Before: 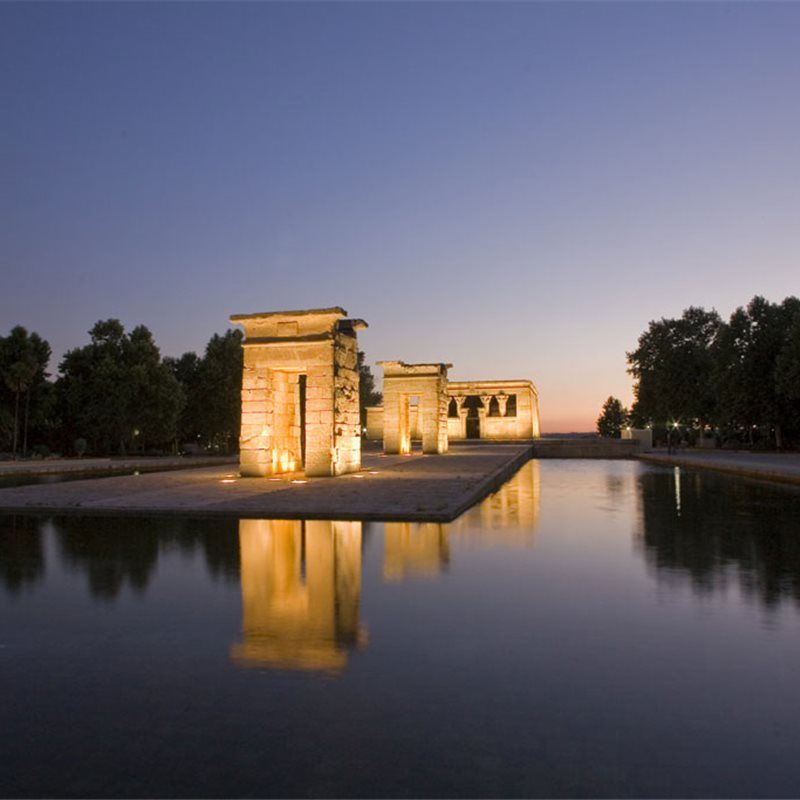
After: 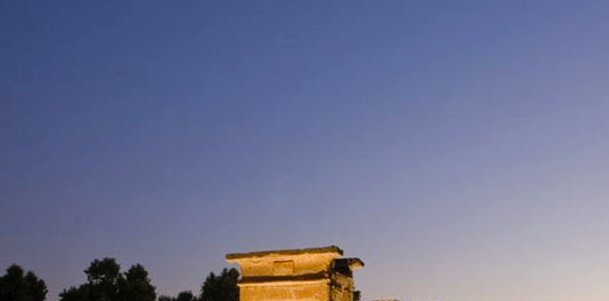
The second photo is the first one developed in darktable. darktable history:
tone curve: curves: ch0 [(0, 0) (0.003, 0.001) (0.011, 0.004) (0.025, 0.011) (0.044, 0.021) (0.069, 0.028) (0.1, 0.036) (0.136, 0.051) (0.177, 0.085) (0.224, 0.127) (0.277, 0.193) (0.335, 0.266) (0.399, 0.338) (0.468, 0.419) (0.543, 0.504) (0.623, 0.593) (0.709, 0.689) (0.801, 0.784) (0.898, 0.888) (1, 1)], preserve colors none
crop: left 0.539%, top 7.634%, right 23.293%, bottom 54.708%
